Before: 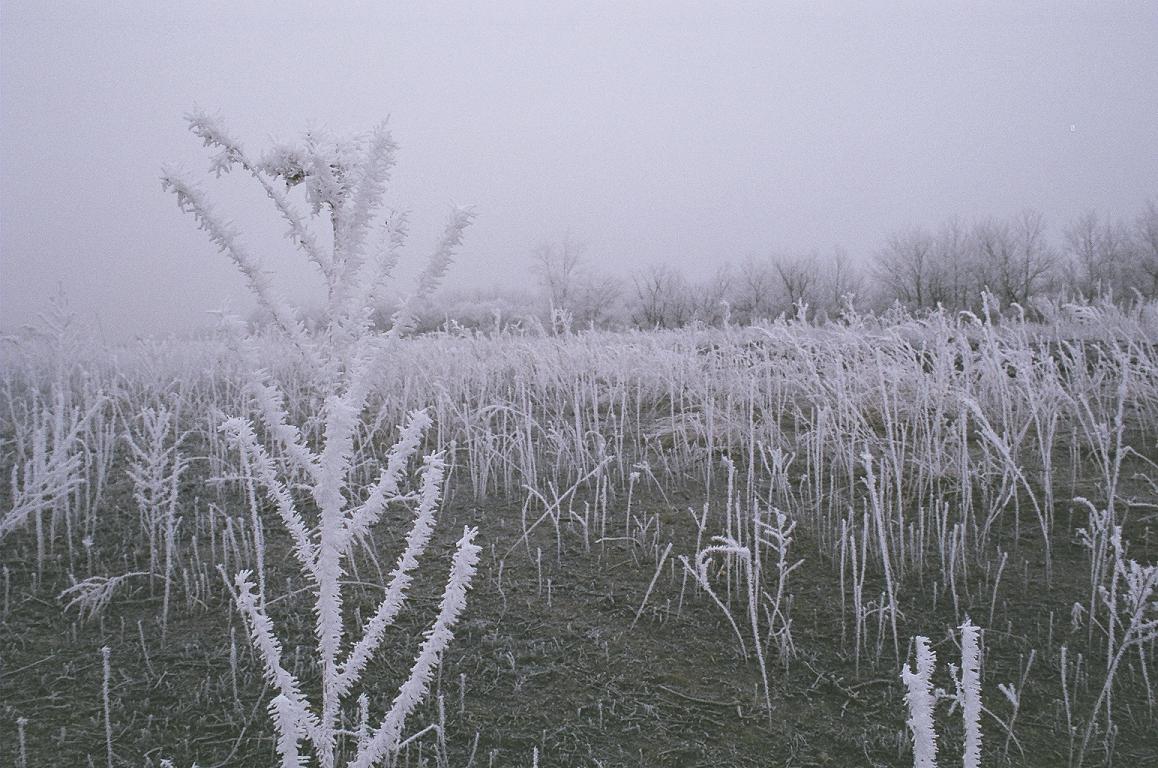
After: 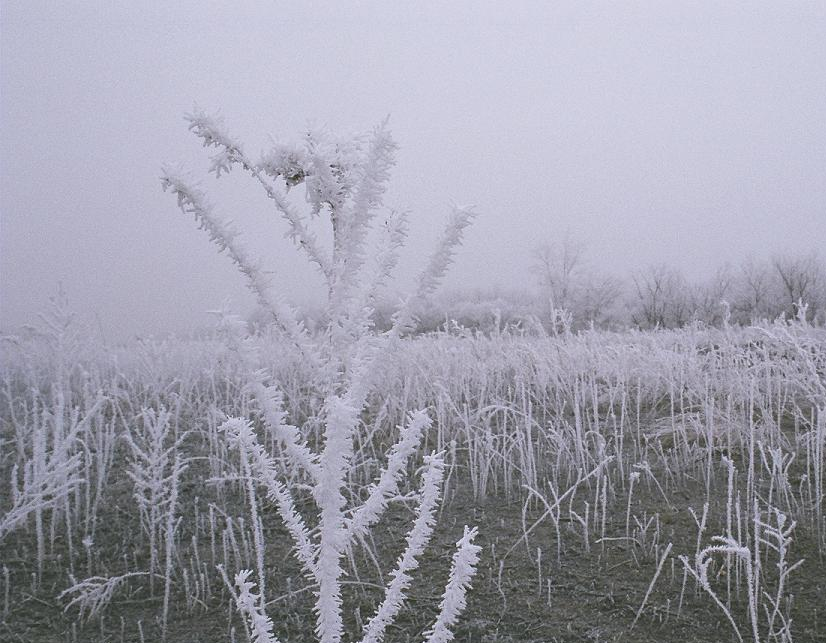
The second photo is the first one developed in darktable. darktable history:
crop: right 28.642%, bottom 16.176%
